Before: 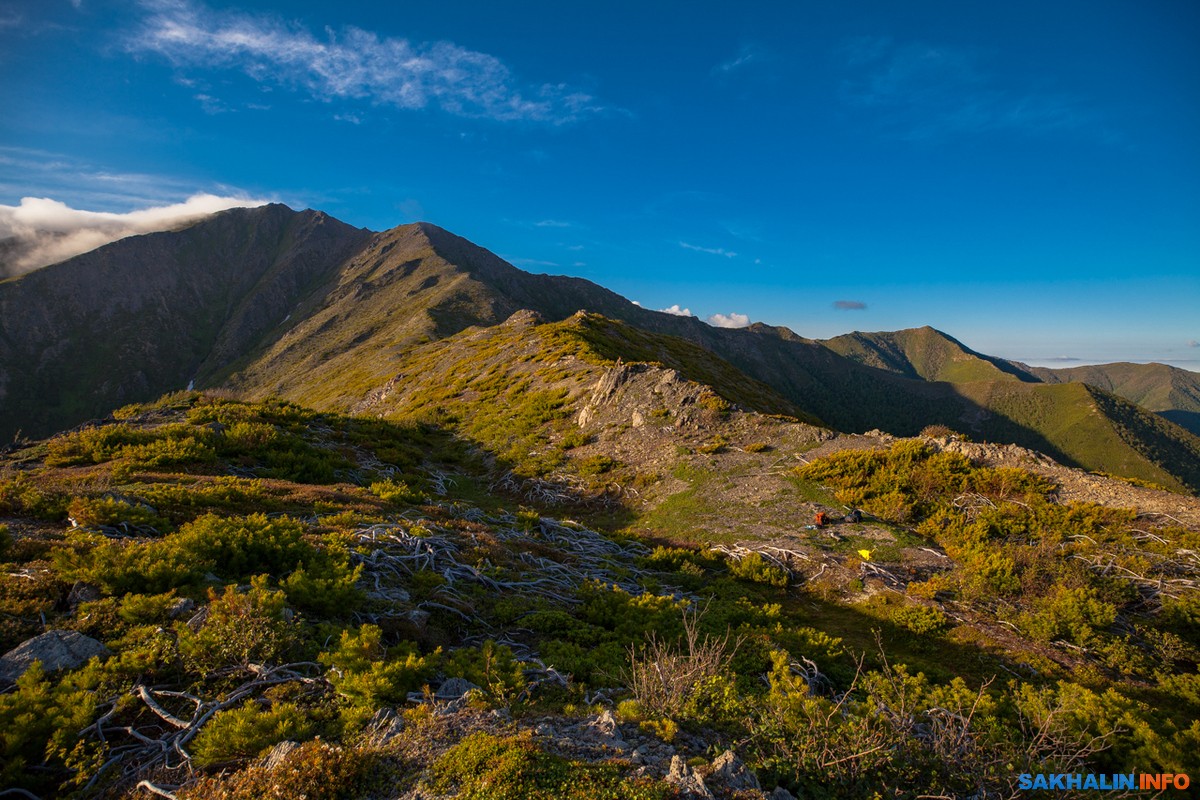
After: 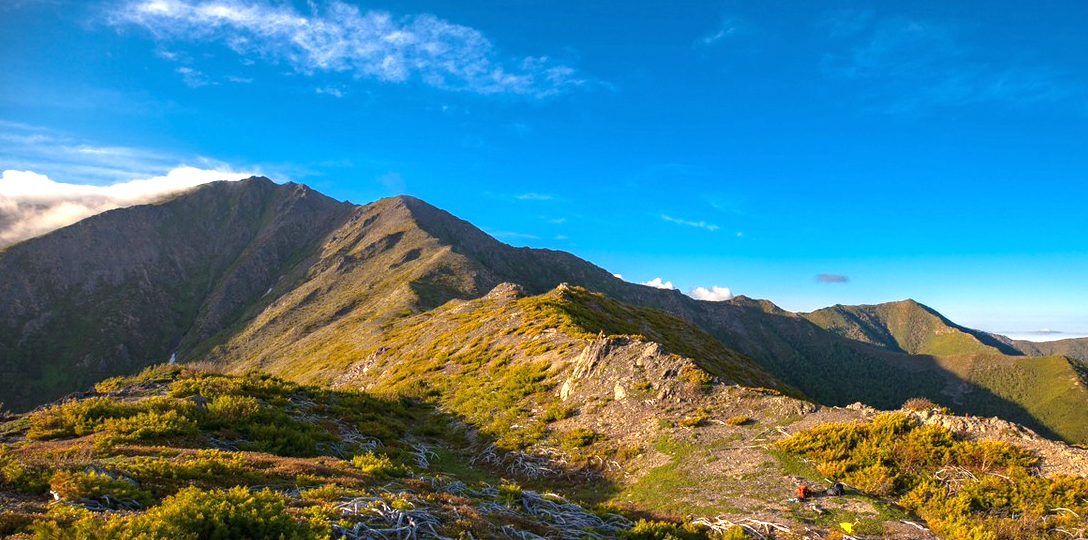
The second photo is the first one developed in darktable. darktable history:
exposure: black level correction 0, exposure 1.015 EV, compensate exposure bias true, compensate highlight preservation false
crop: left 1.509%, top 3.452%, right 7.696%, bottom 28.452%
